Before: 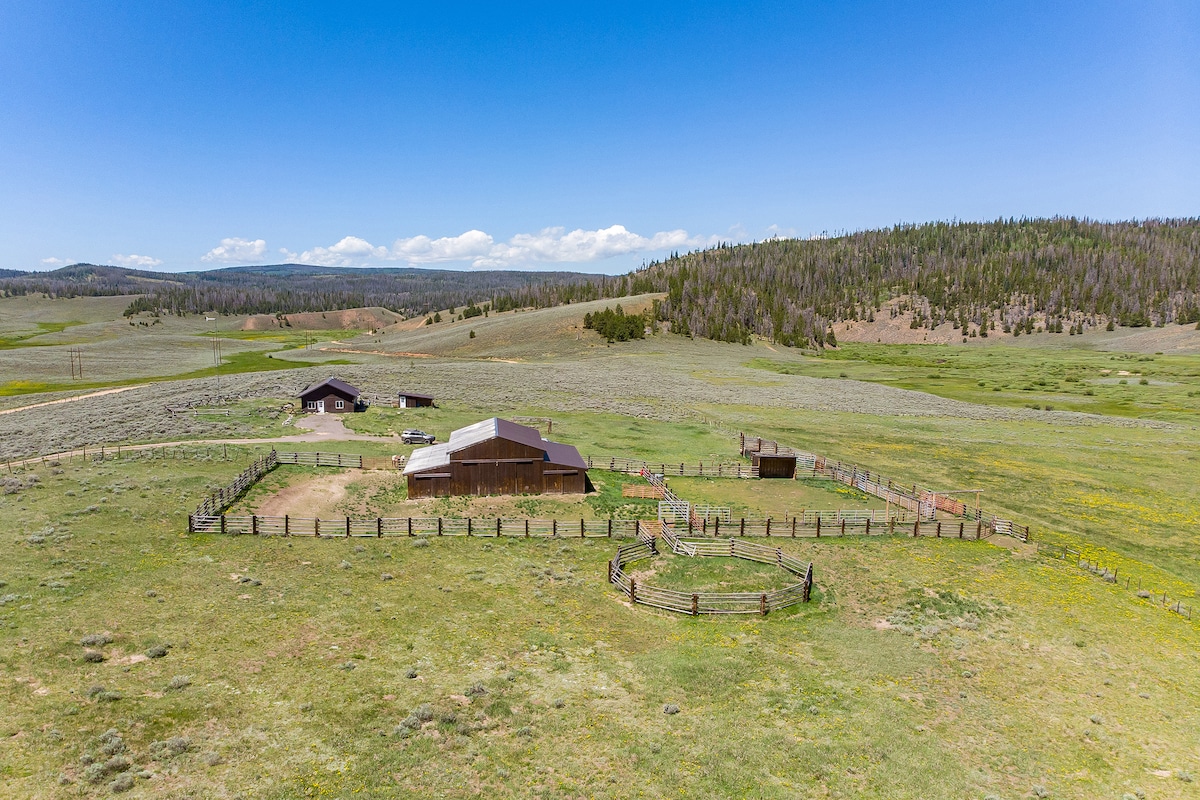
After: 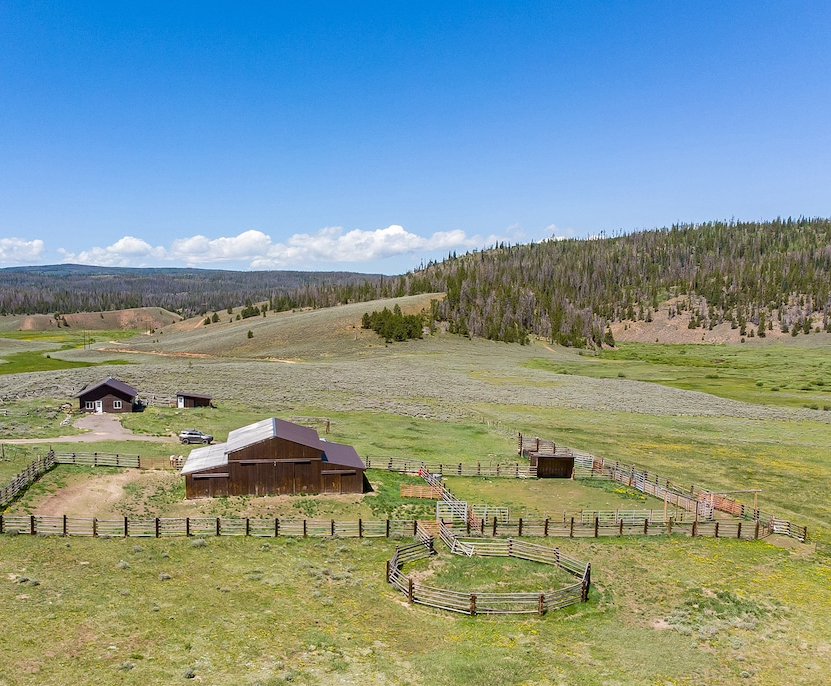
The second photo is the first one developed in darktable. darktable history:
crop: left 18.521%, right 12.161%, bottom 14.171%
